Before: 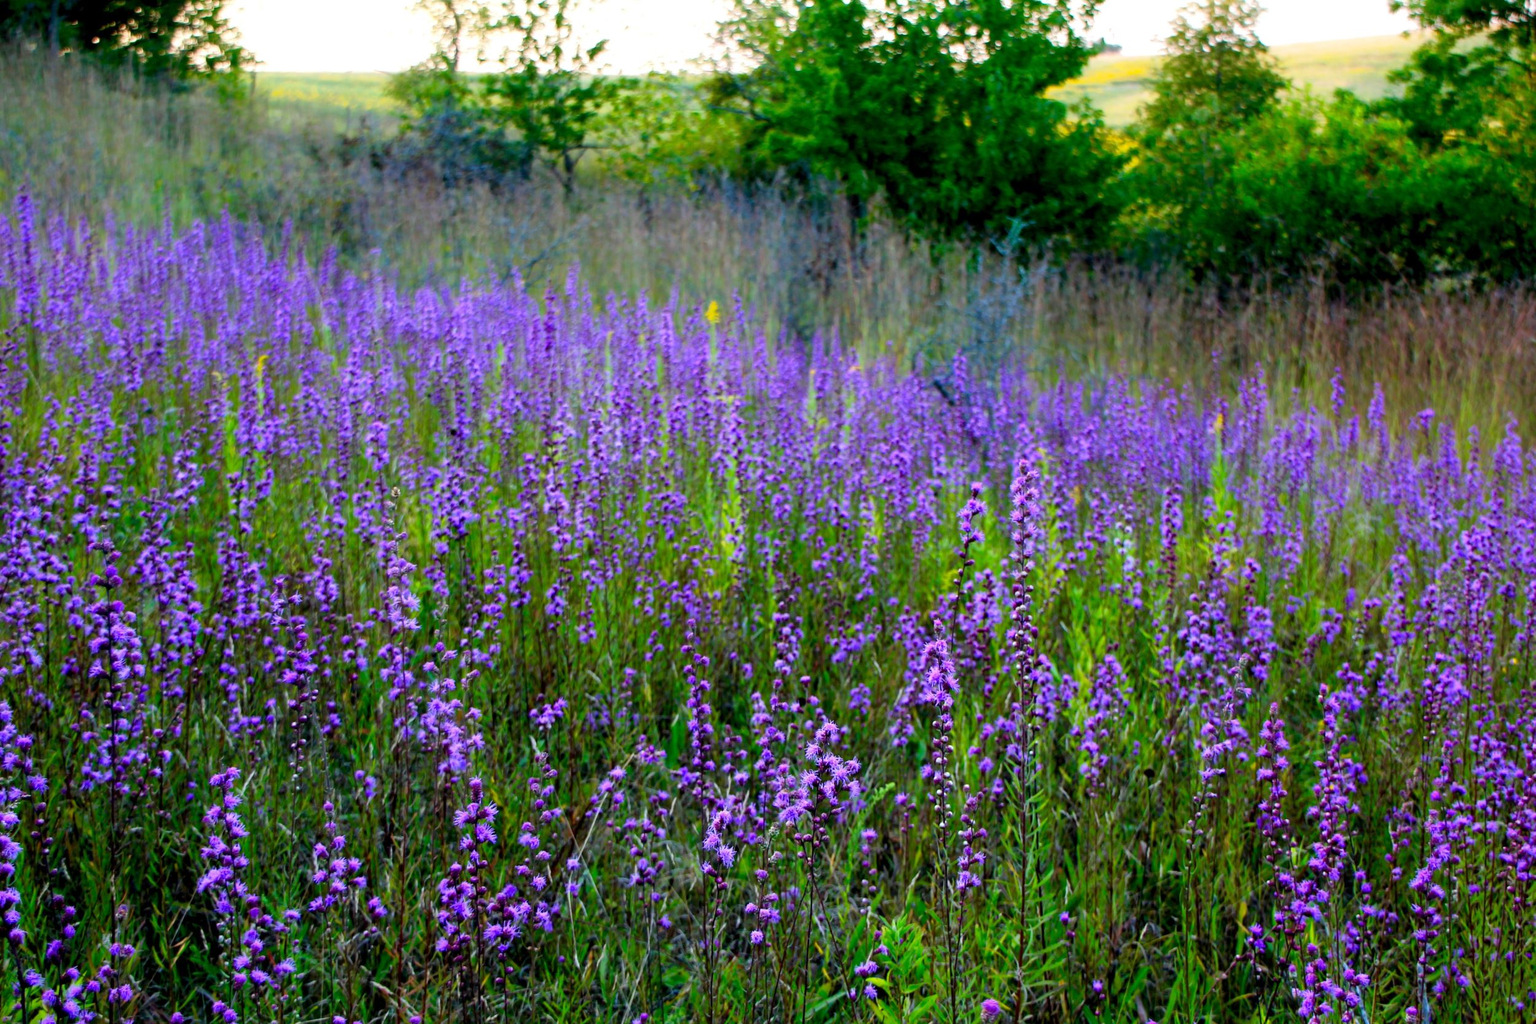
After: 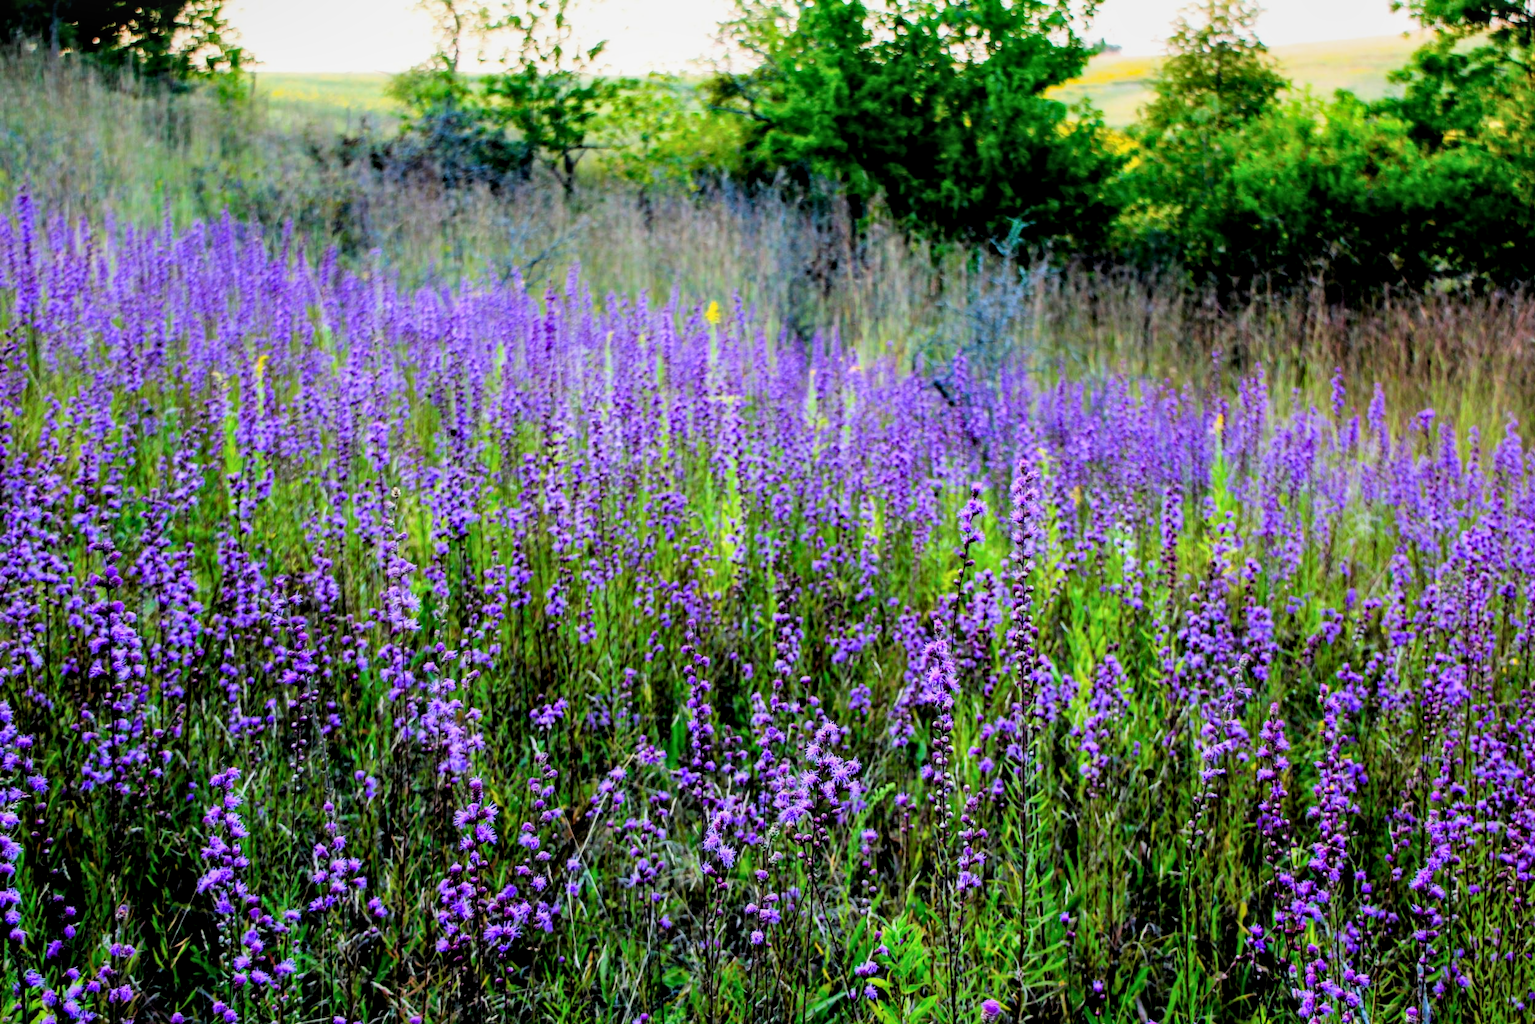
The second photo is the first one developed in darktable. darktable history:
exposure: exposure 0.515 EV, compensate highlight preservation false
filmic rgb: black relative exposure -5 EV, hardness 2.88, contrast 1.3
local contrast: on, module defaults
